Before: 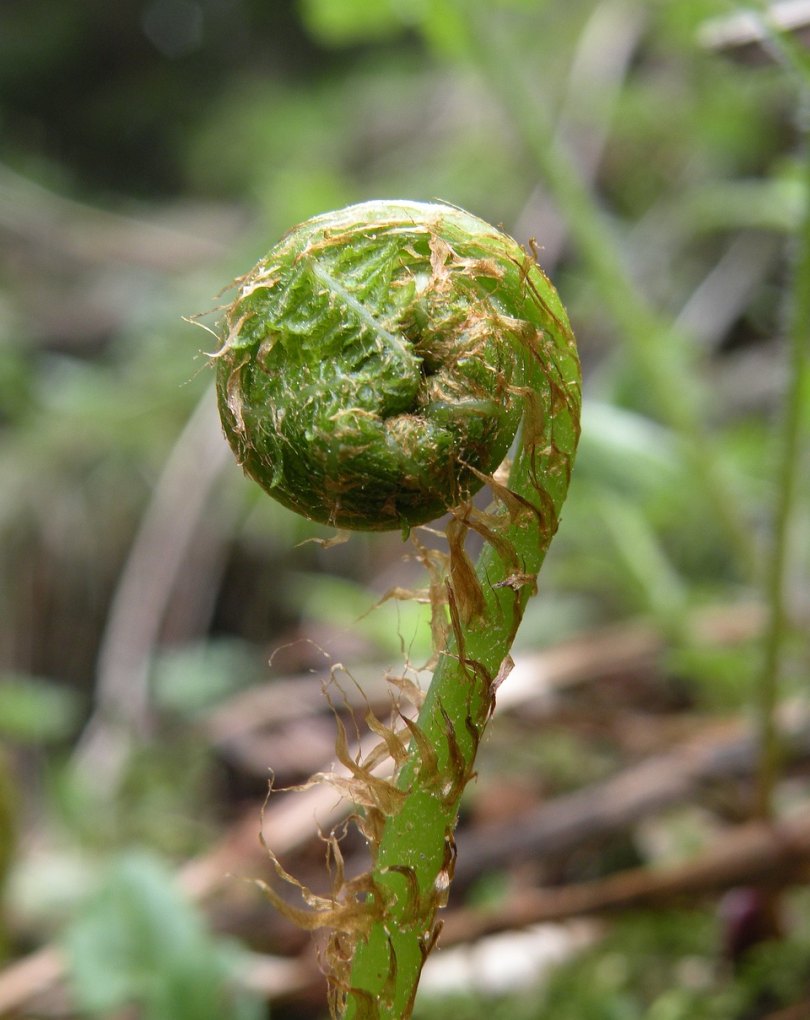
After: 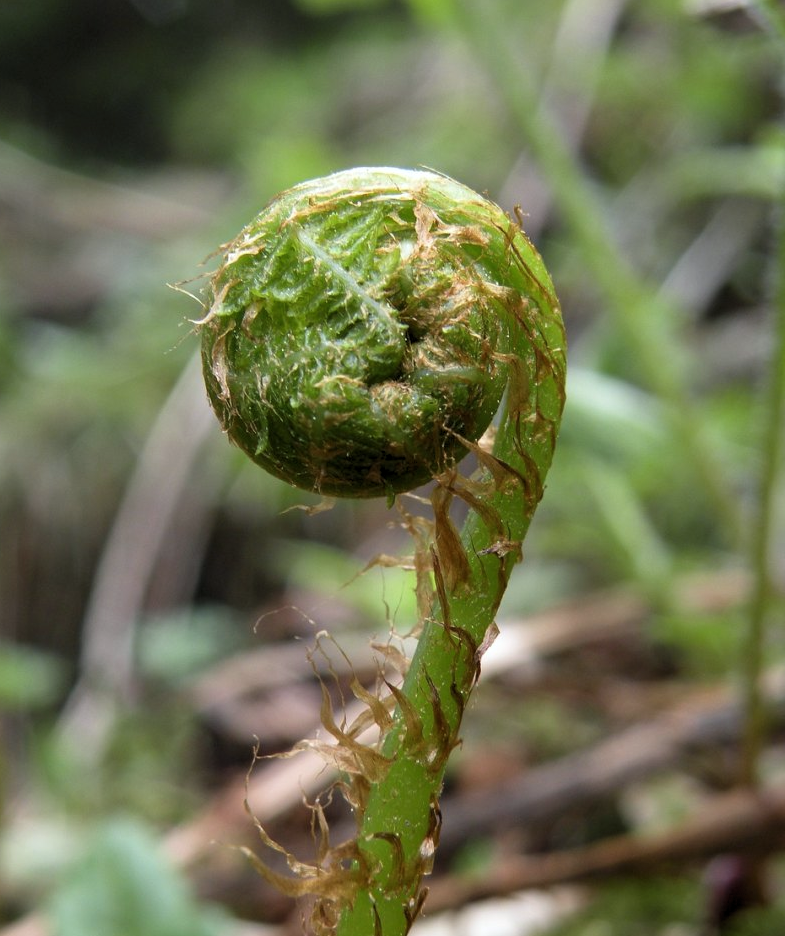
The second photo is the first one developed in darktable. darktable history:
white balance: red 0.986, blue 1.01
levels: mode automatic, black 0.023%, white 99.97%, levels [0.062, 0.494, 0.925]
crop: left 1.964%, top 3.251%, right 1.122%, bottom 4.933%
